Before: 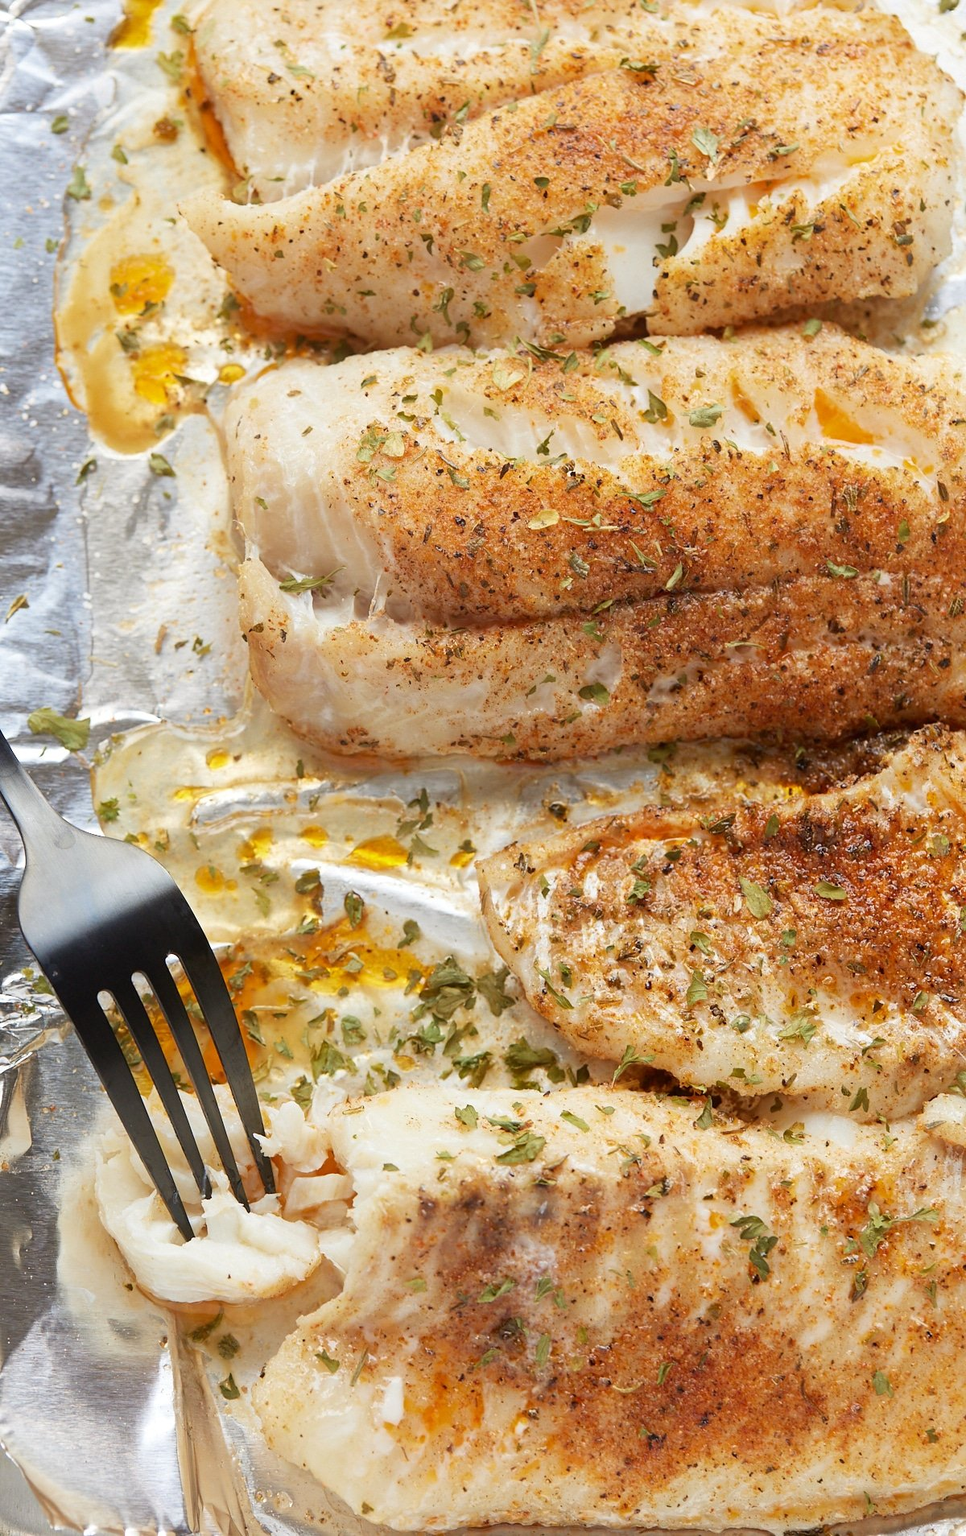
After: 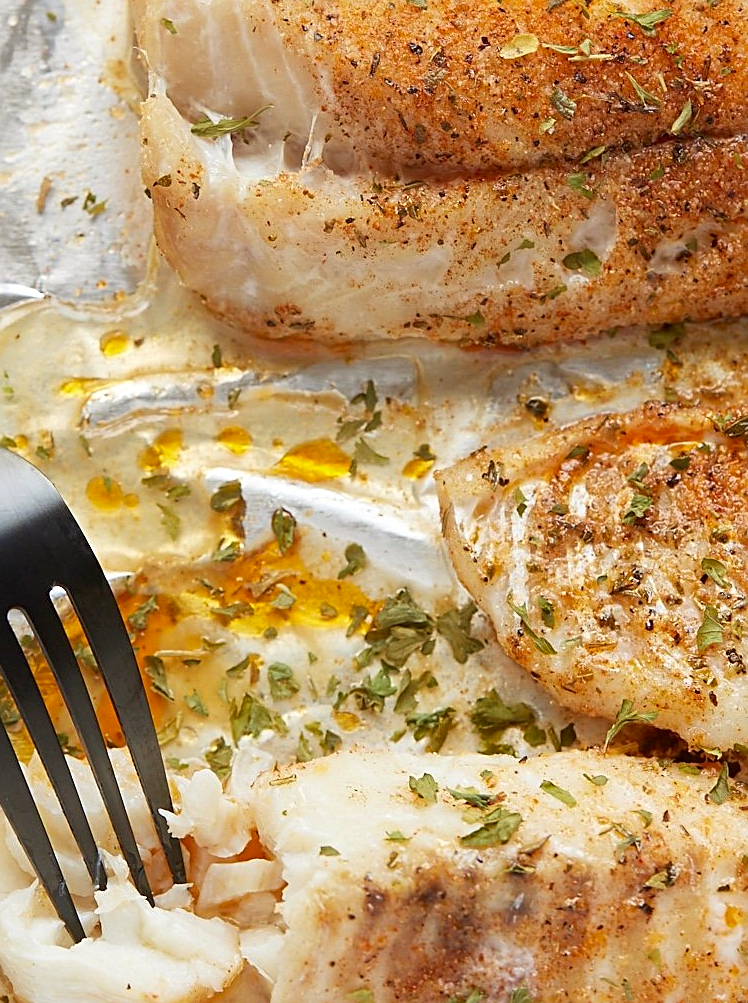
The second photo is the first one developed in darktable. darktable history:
local contrast: mode bilateral grid, contrast 15, coarseness 35, detail 105%, midtone range 0.2
crop: left 13.046%, top 31.416%, right 24.616%, bottom 15.976%
contrast brightness saturation: saturation 0.102
sharpen: on, module defaults
